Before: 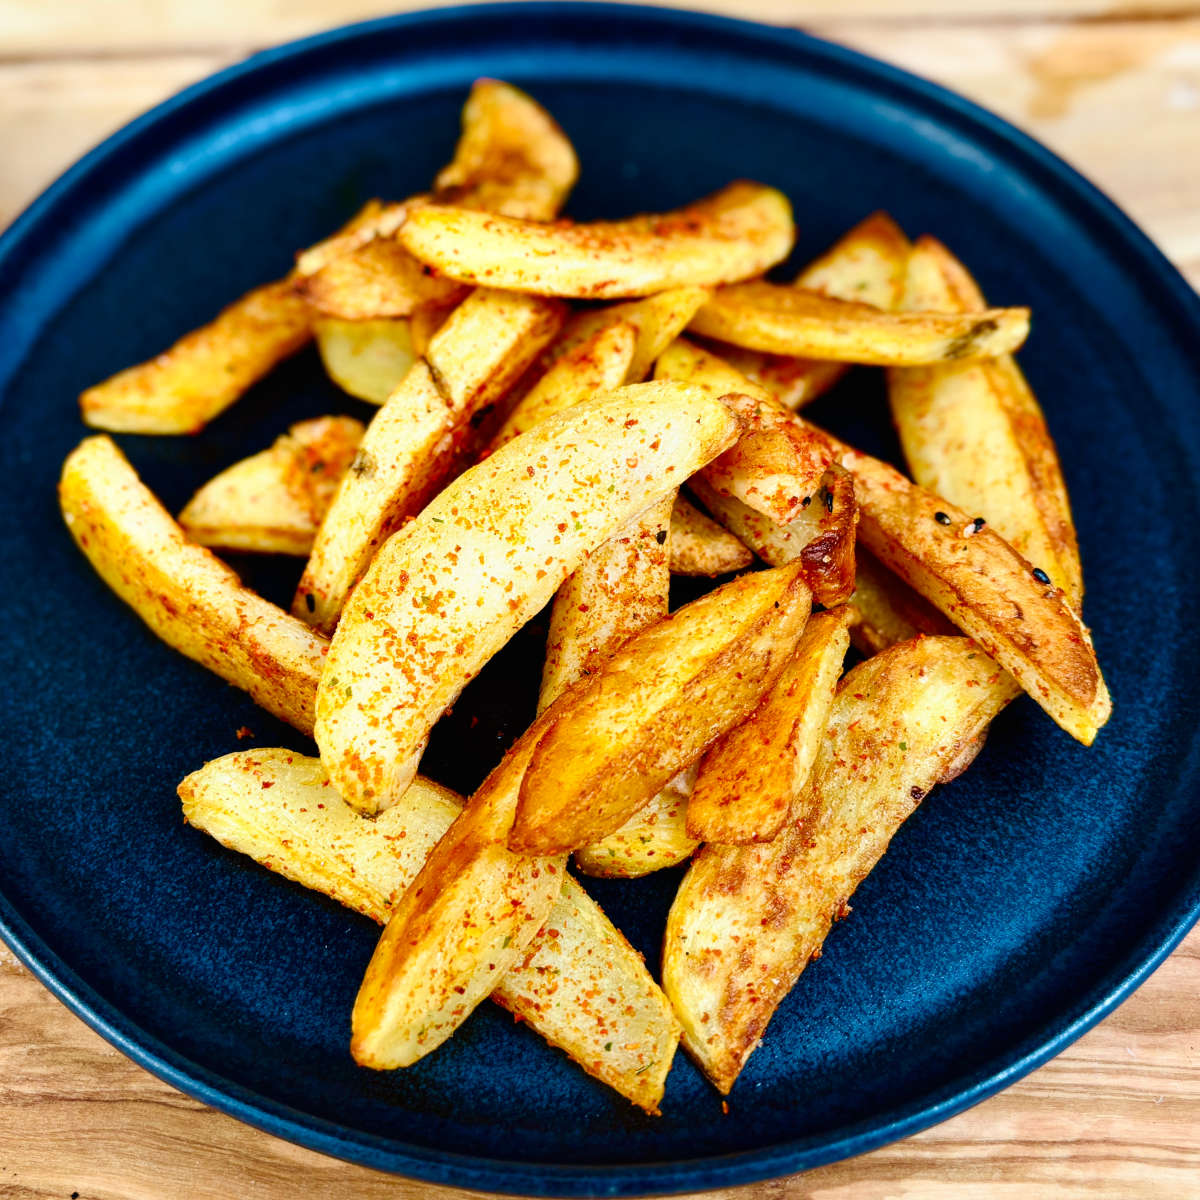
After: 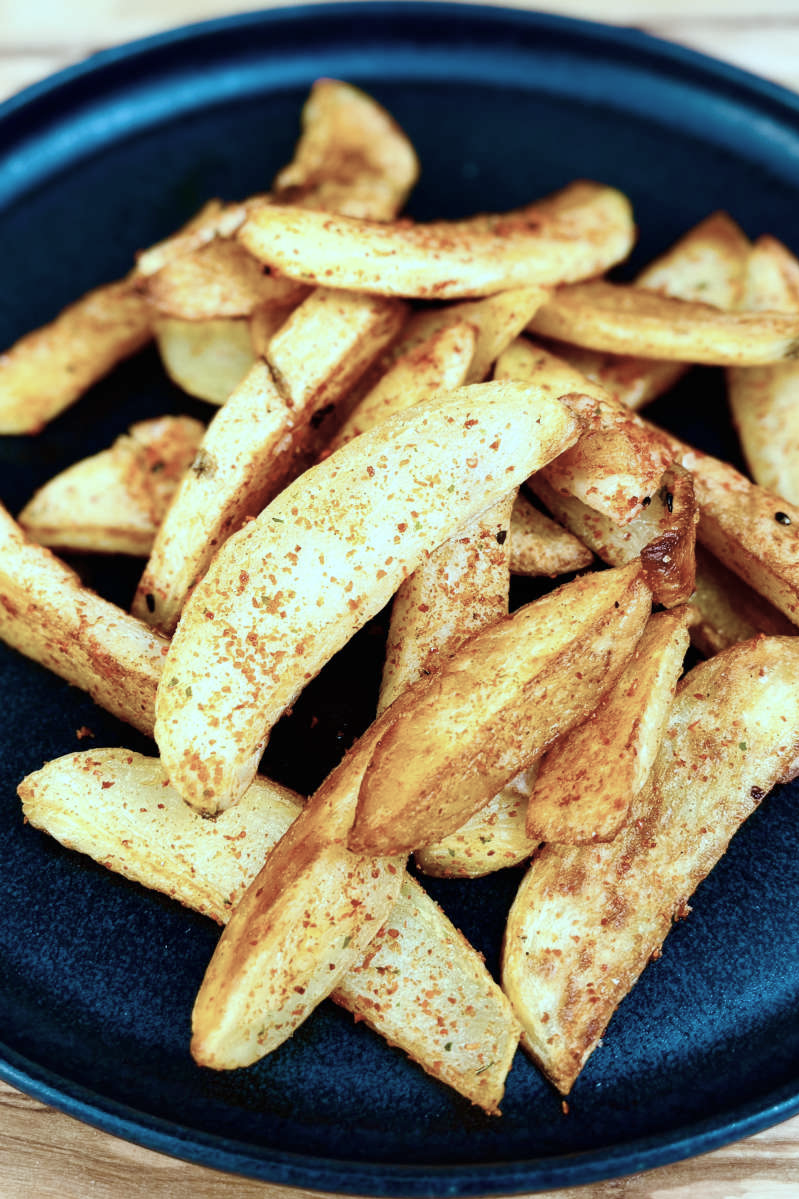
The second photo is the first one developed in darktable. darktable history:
color correction: highlights a* -12.64, highlights b* -18.1, saturation 0.7
crop and rotate: left 13.409%, right 19.924%
